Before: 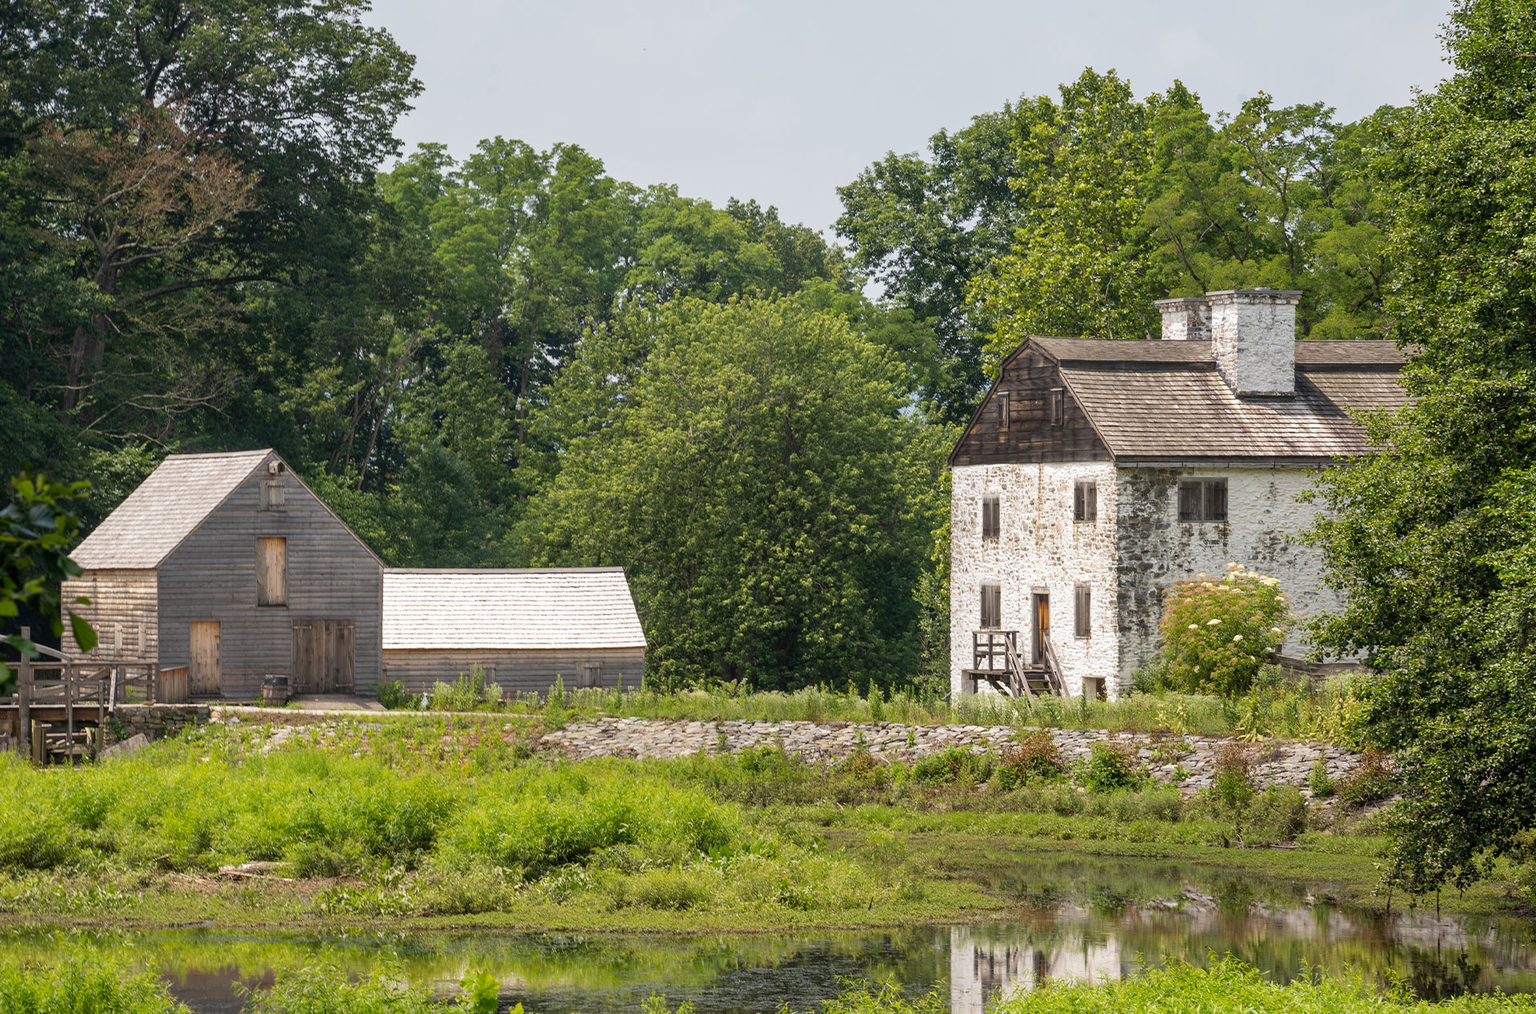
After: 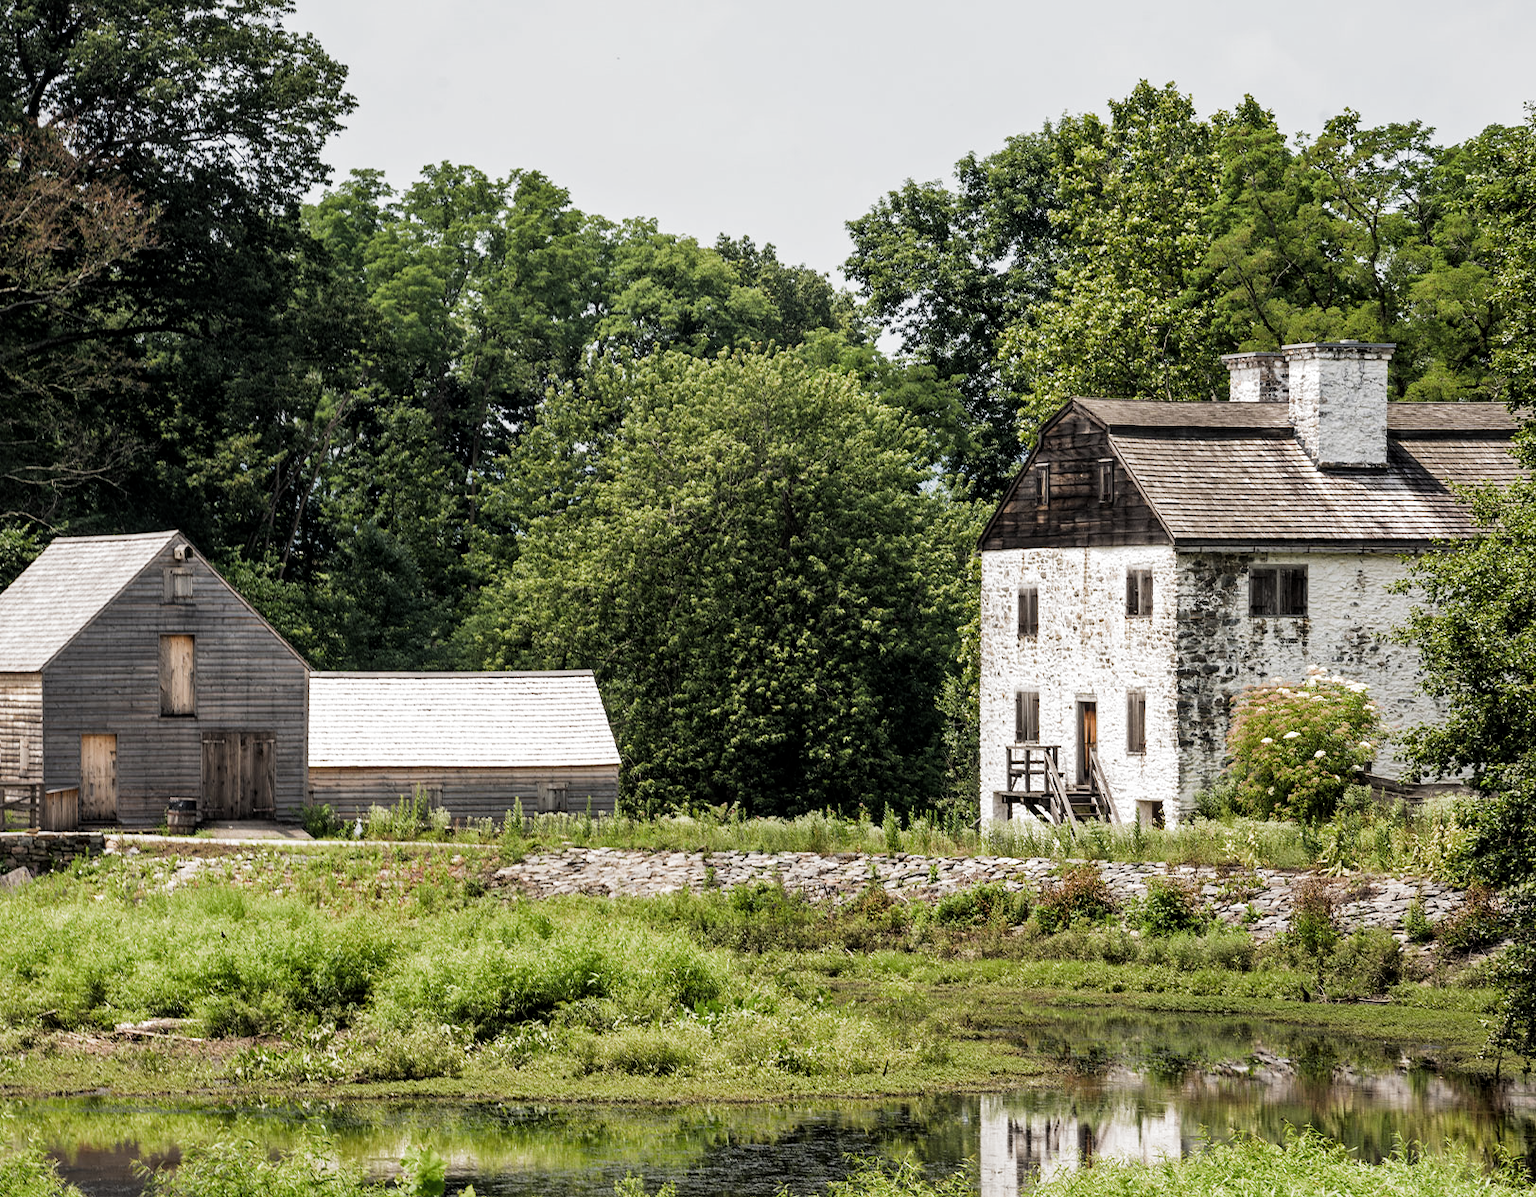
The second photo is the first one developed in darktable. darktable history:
local contrast: mode bilateral grid, contrast 27, coarseness 17, detail 116%, midtone range 0.2
filmic rgb: black relative exposure -6.39 EV, white relative exposure 2.43 EV, target white luminance 99.938%, hardness 5.29, latitude 0.615%, contrast 1.414, highlights saturation mix 2.91%, add noise in highlights 0.001, color science v3 (2019), use custom middle-gray values true, contrast in highlights soft
exposure: compensate exposure bias true, compensate highlight preservation false
crop: left 7.947%, right 7.421%
